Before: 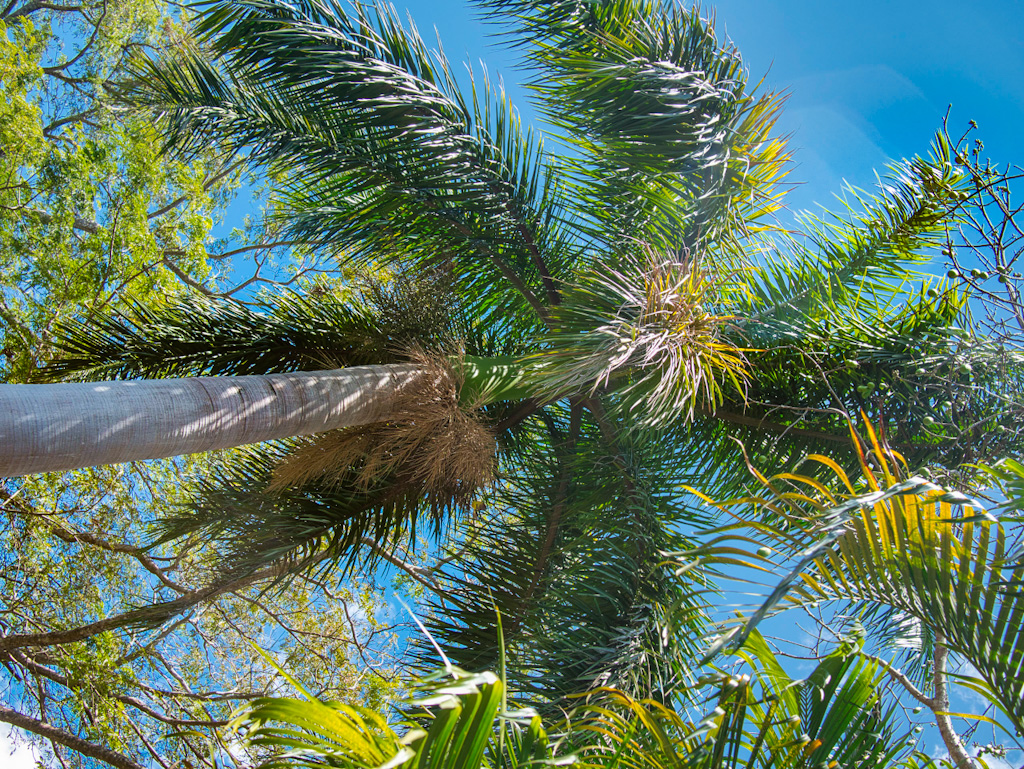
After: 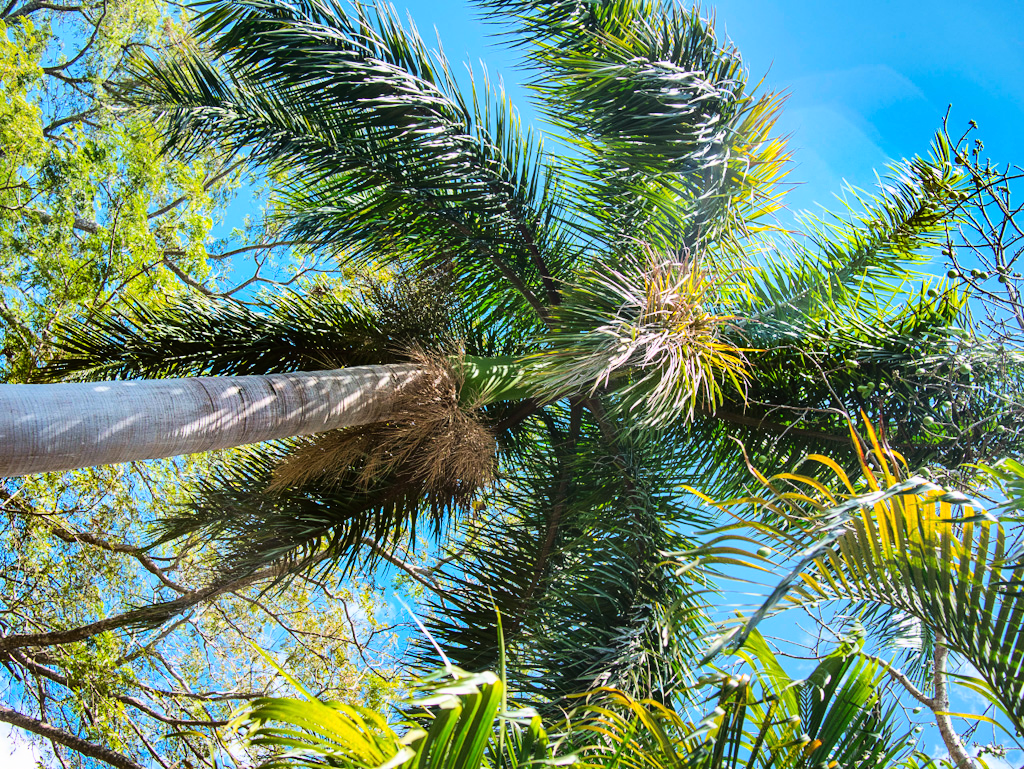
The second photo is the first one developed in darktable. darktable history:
base curve: curves: ch0 [(0, 0) (0.036, 0.025) (0.121, 0.166) (0.206, 0.329) (0.605, 0.79) (1, 1)], exposure shift 0.01
